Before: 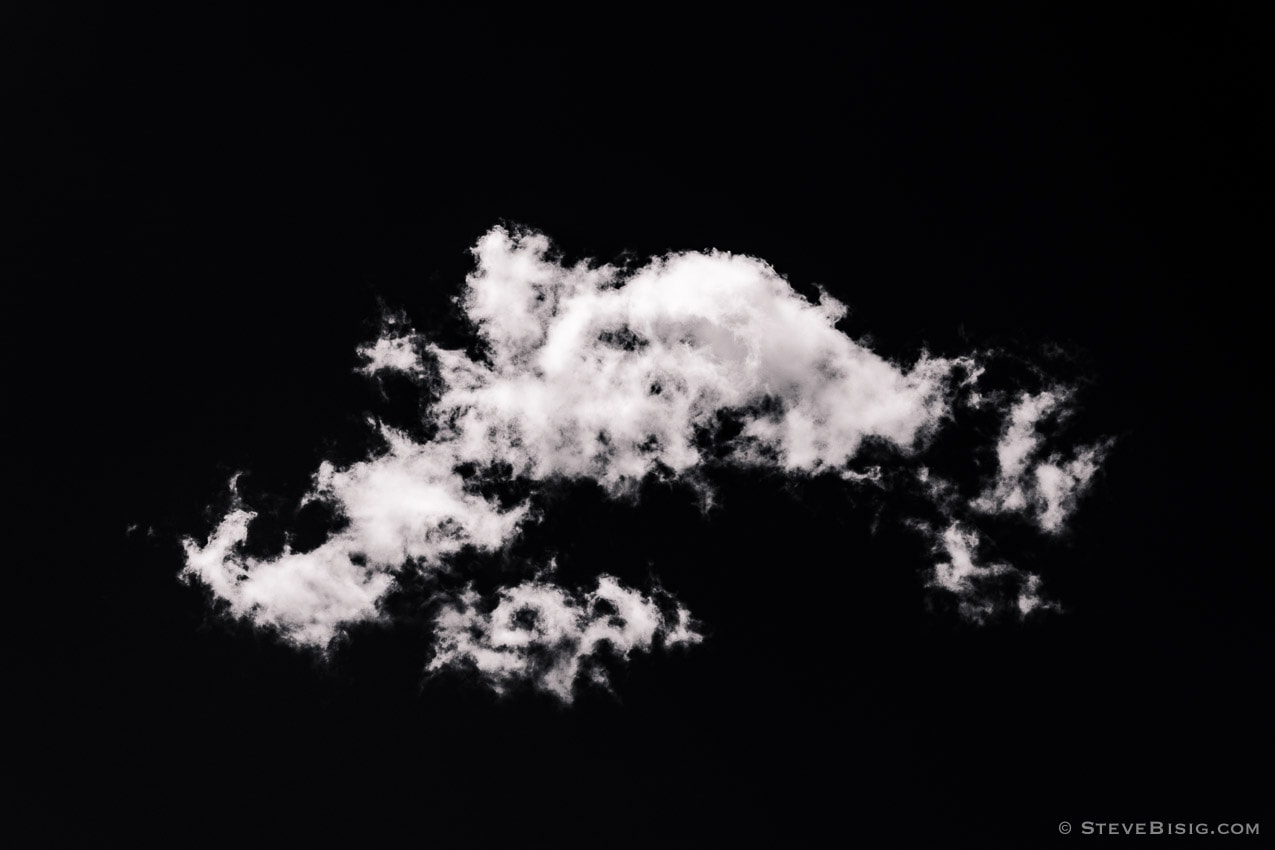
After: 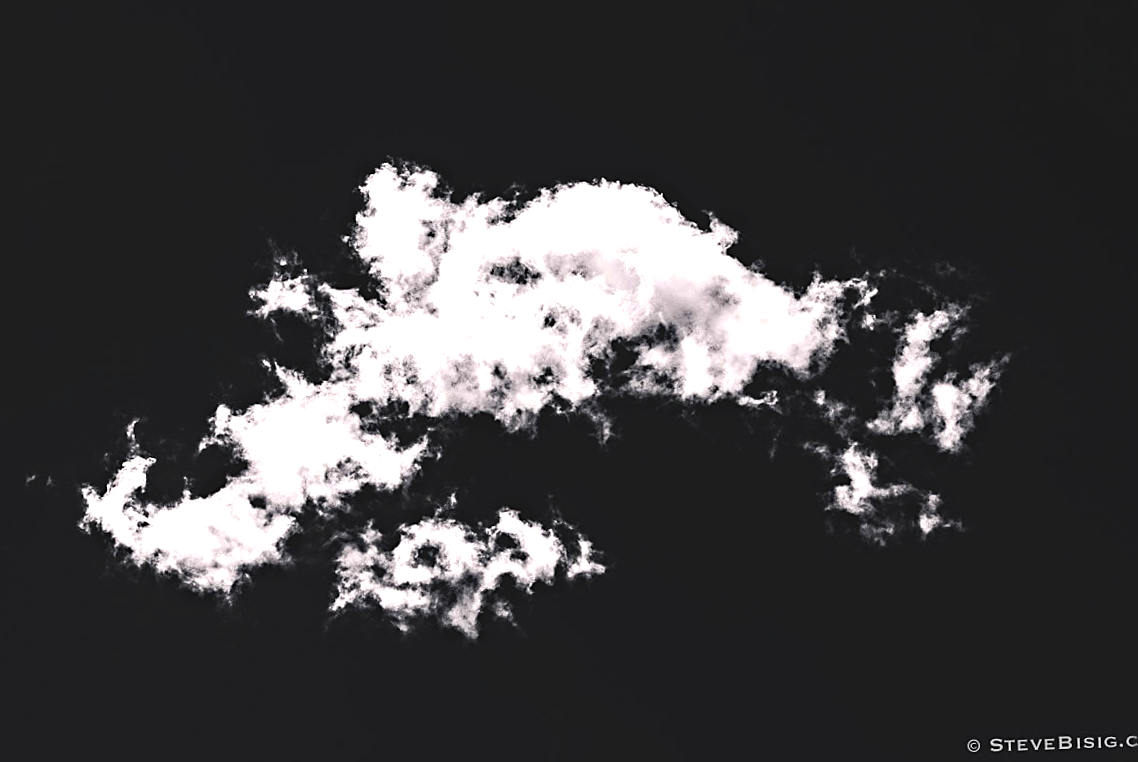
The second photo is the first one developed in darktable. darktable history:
sharpen: on, module defaults
exposure: black level correction -0.005, exposure 1 EV, compensate exposure bias true, compensate highlight preservation false
crop and rotate: angle 1.99°, left 6.097%, top 5.717%
base curve: preserve colors none
tone equalizer: edges refinement/feathering 500, mask exposure compensation -1.57 EV, preserve details no
haze removal: strength 0.304, distance 0.254, compatibility mode true, adaptive false
